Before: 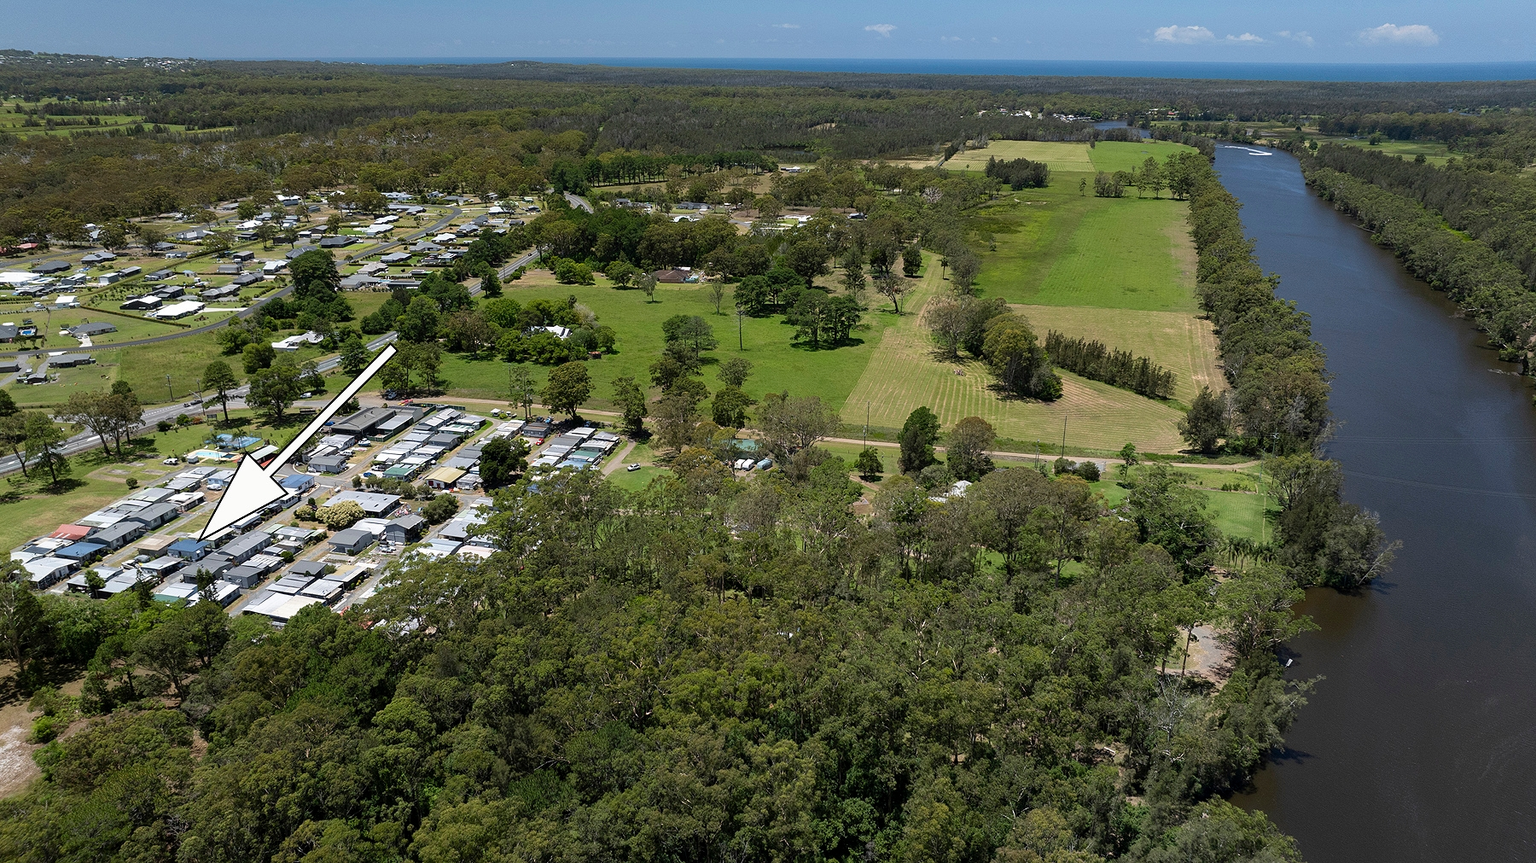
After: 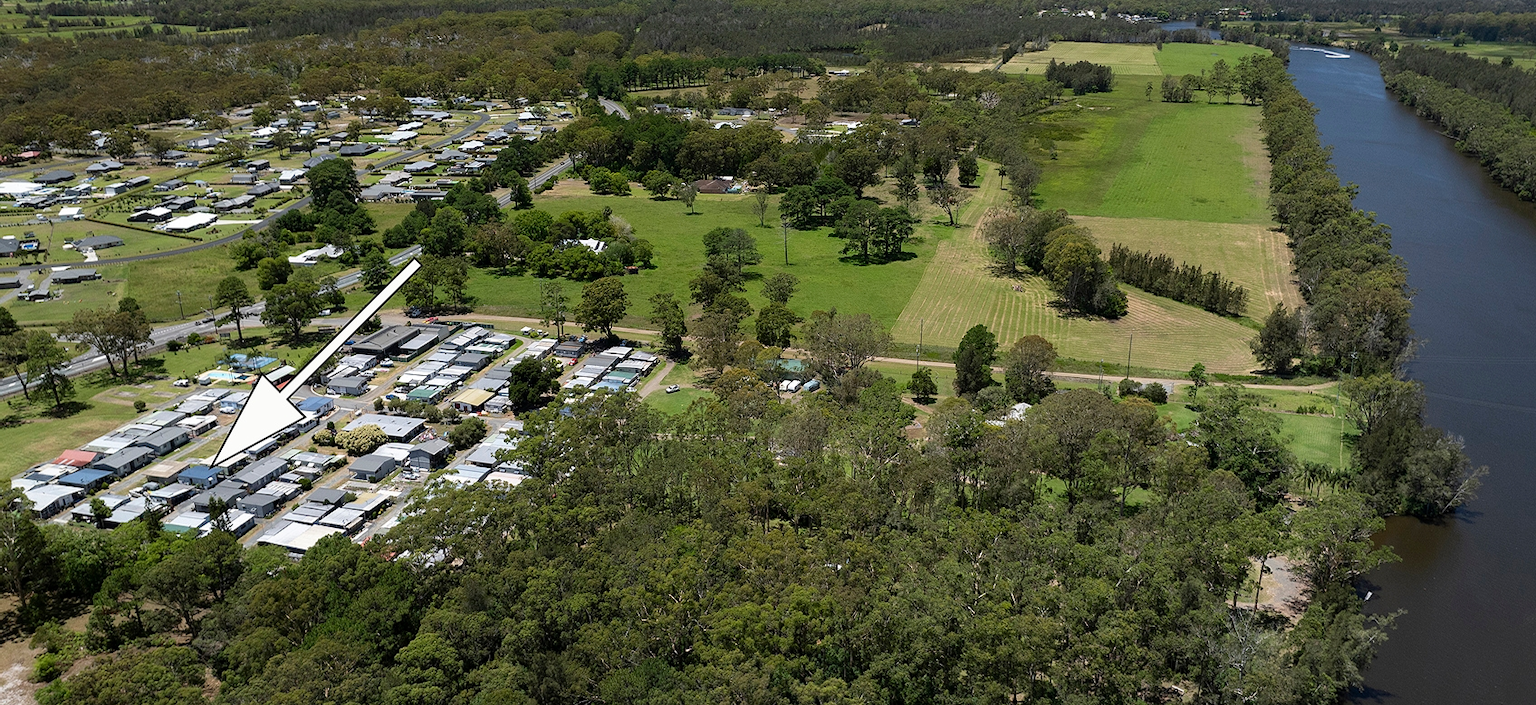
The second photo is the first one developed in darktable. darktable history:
rotate and perspective: crop left 0, crop top 0
crop and rotate: angle 0.03°, top 11.643%, right 5.651%, bottom 11.189%
contrast brightness saturation: contrast 0.07
